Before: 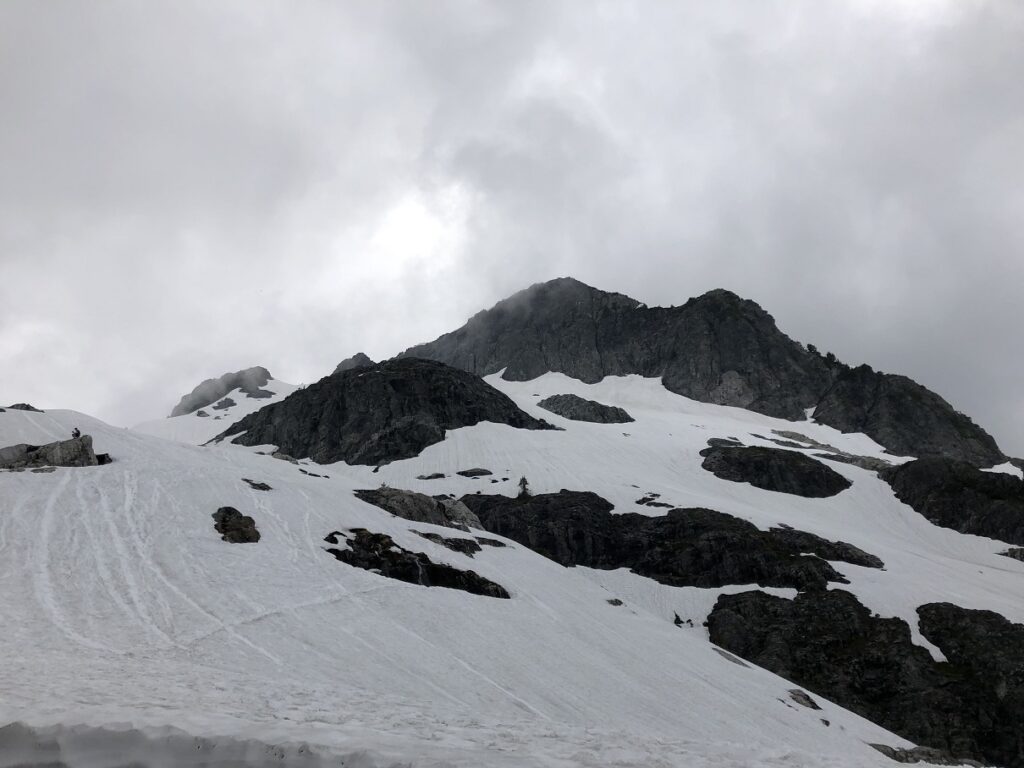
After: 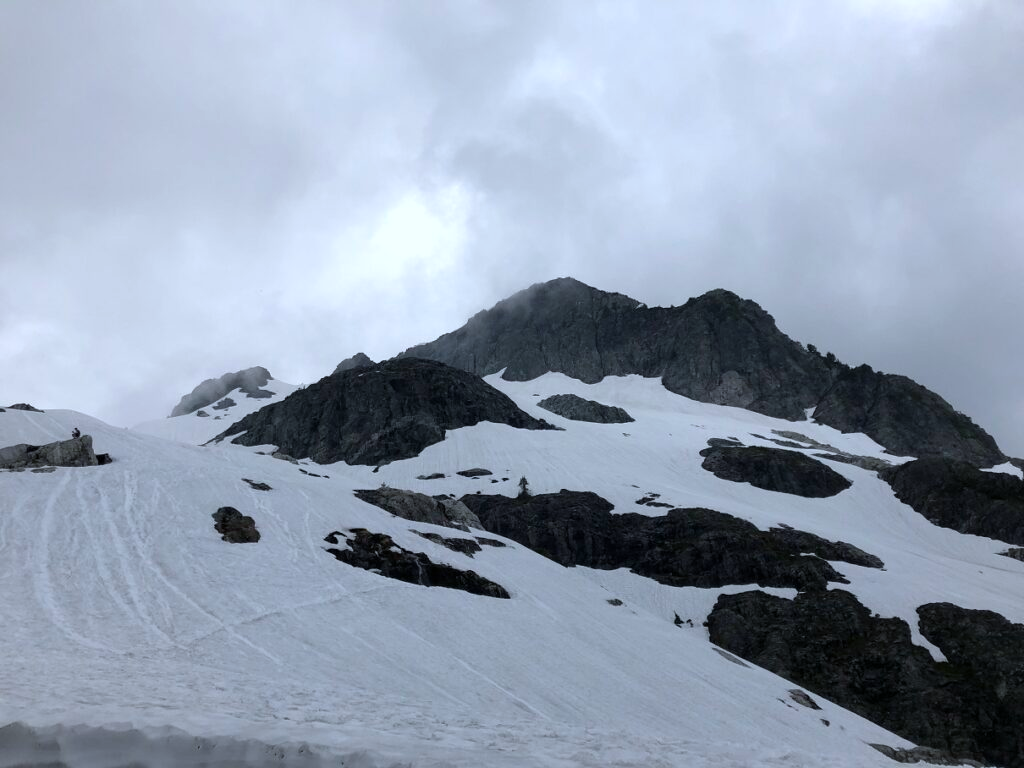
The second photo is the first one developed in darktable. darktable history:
color calibration: x 0.366, y 0.379, temperature 4389.97 K
